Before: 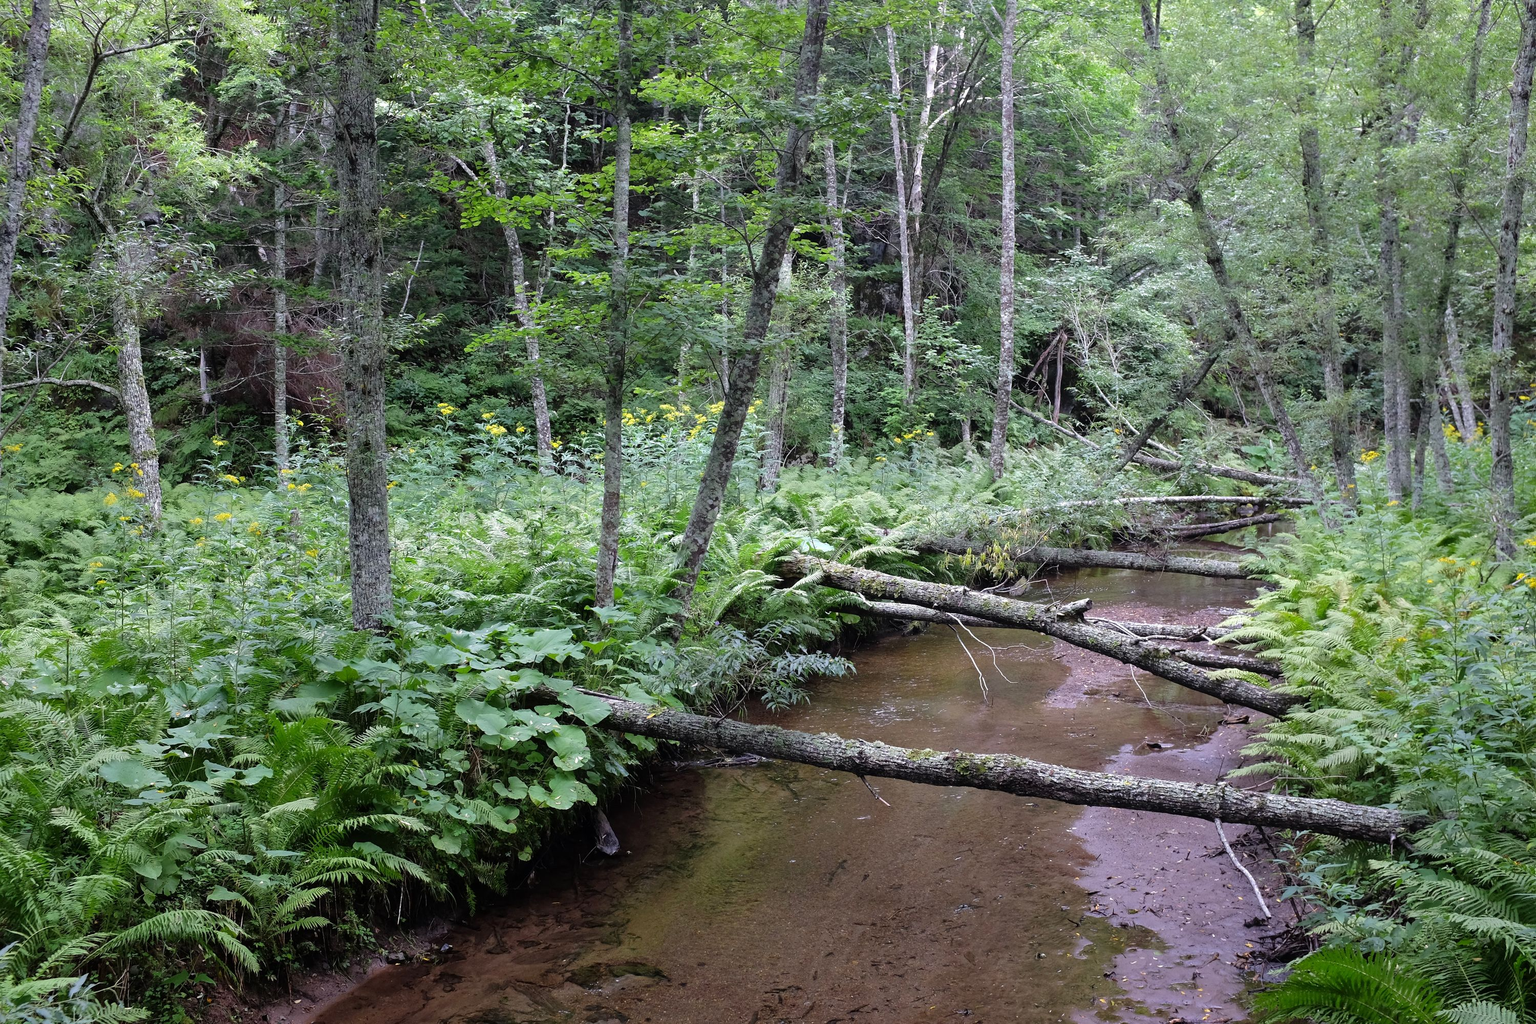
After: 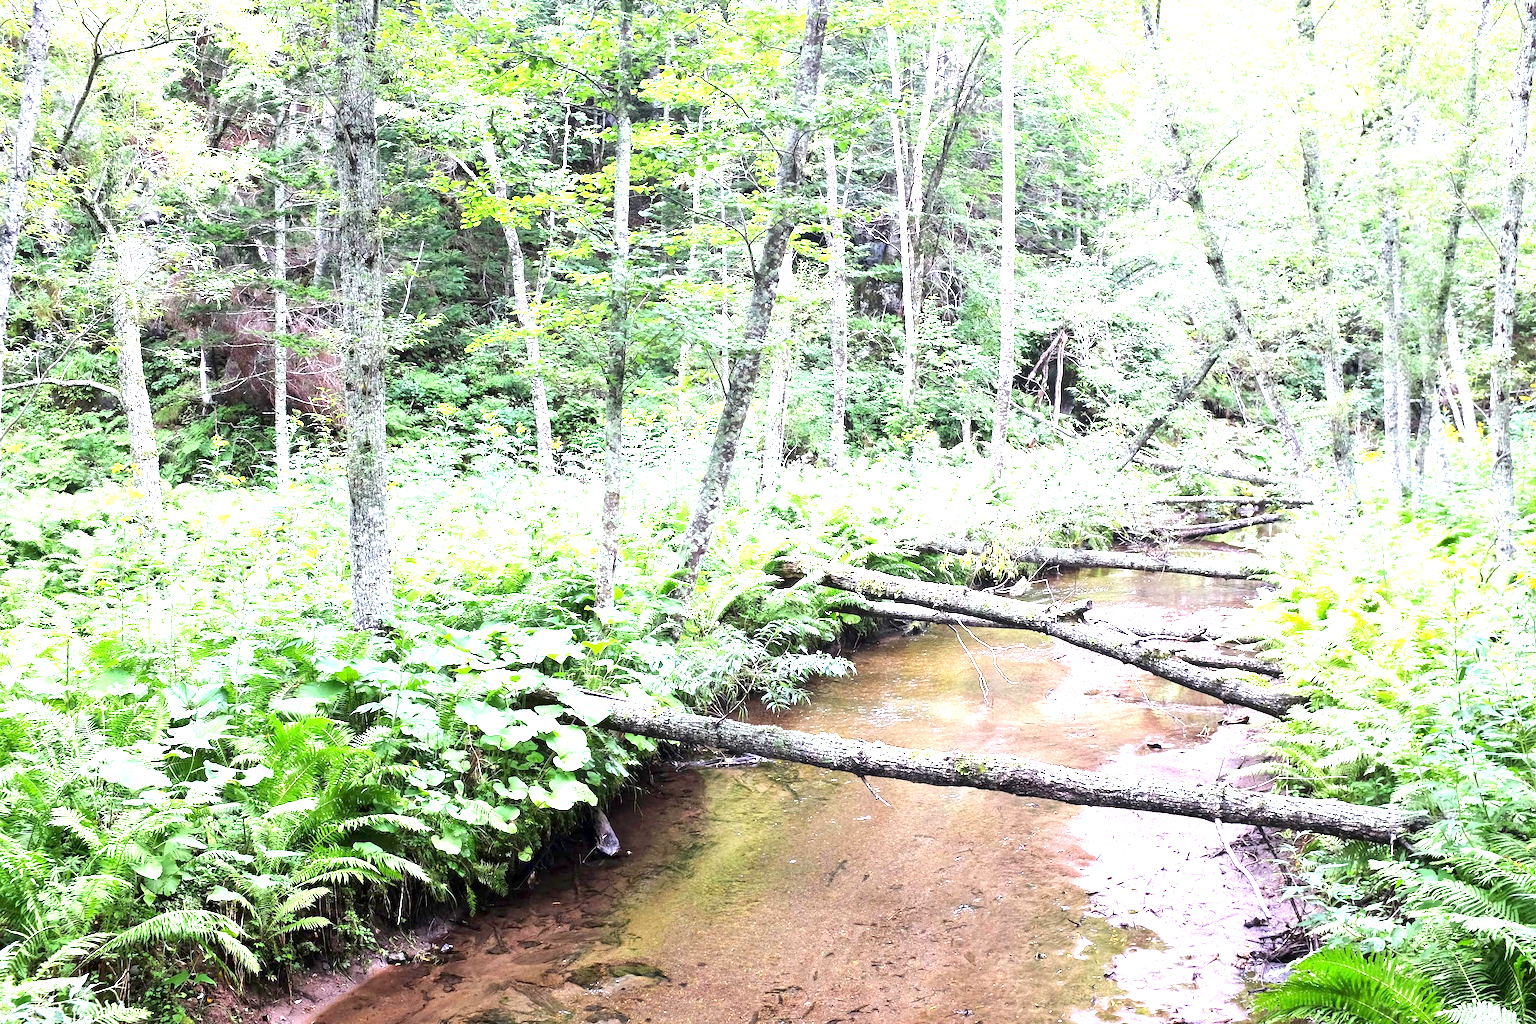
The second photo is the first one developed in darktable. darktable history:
exposure: black level correction 0.001, exposure 2.511 EV, compensate highlight preservation false
